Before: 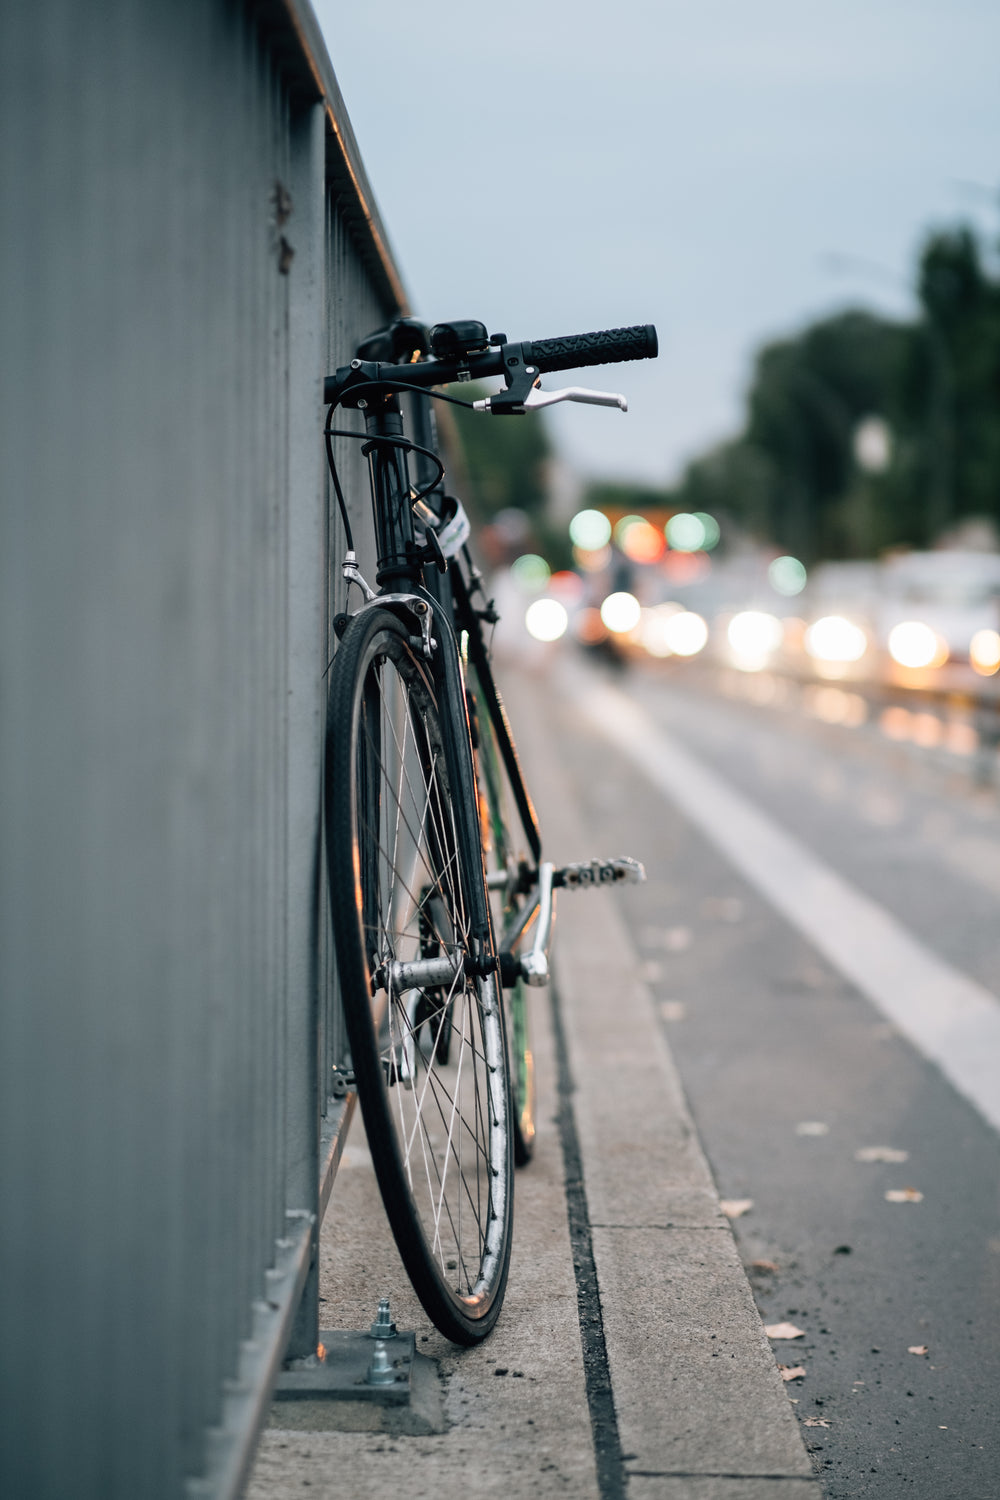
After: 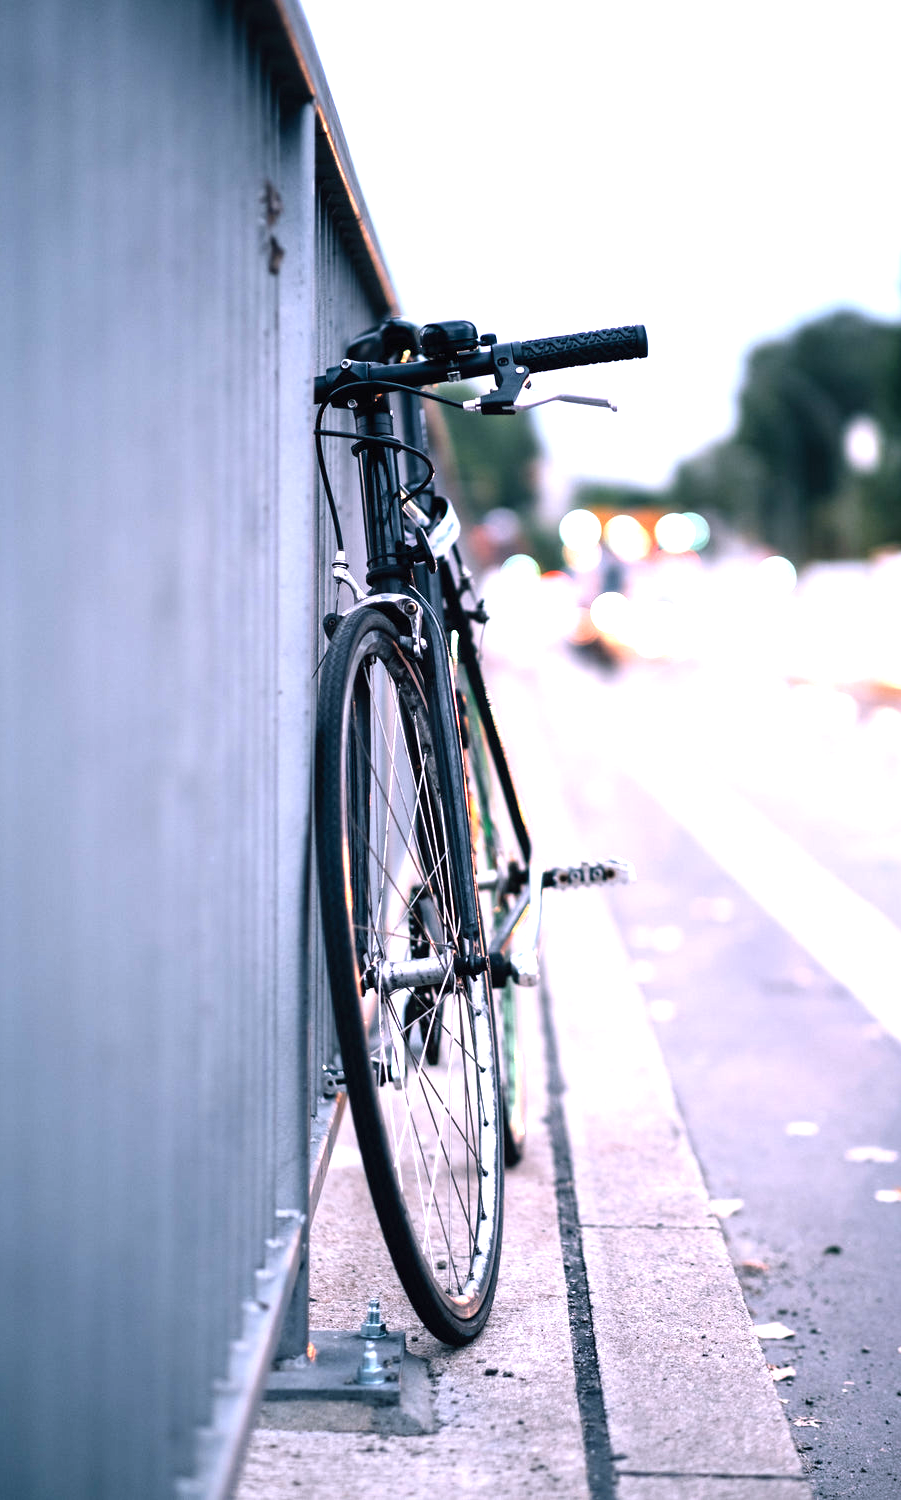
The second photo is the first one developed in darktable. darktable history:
white balance: red 1.042, blue 1.17
levels: levels [0, 0.352, 0.703]
crop and rotate: left 1.088%, right 8.807%
